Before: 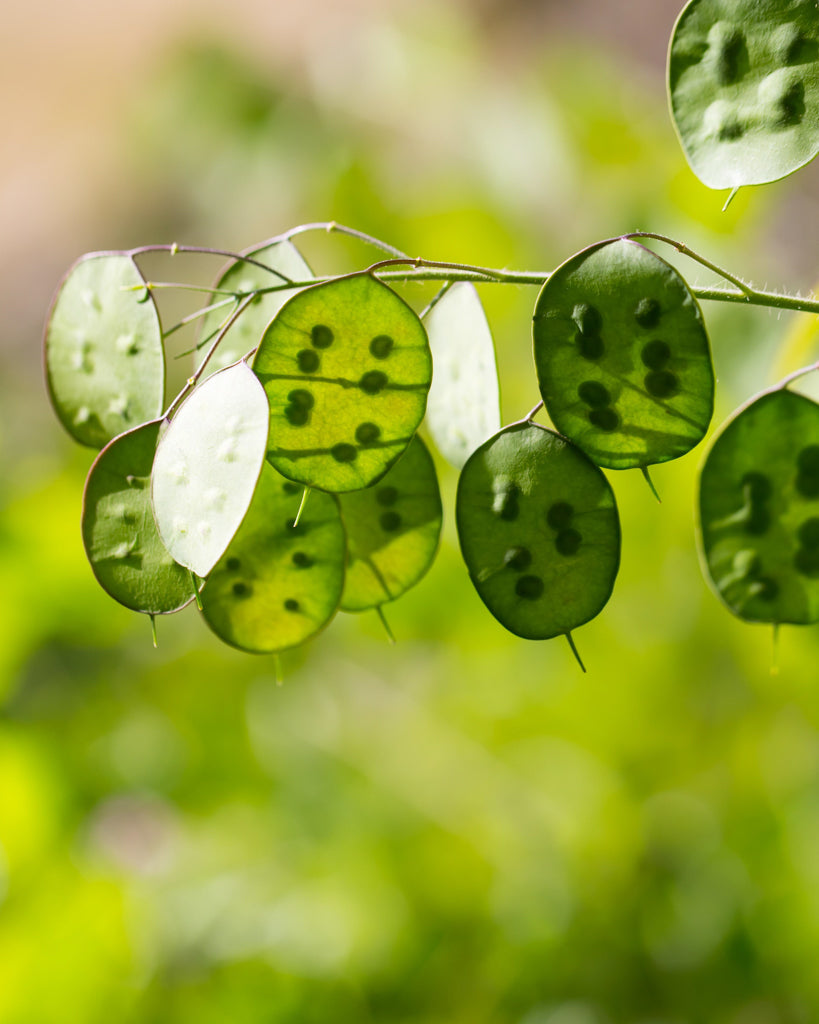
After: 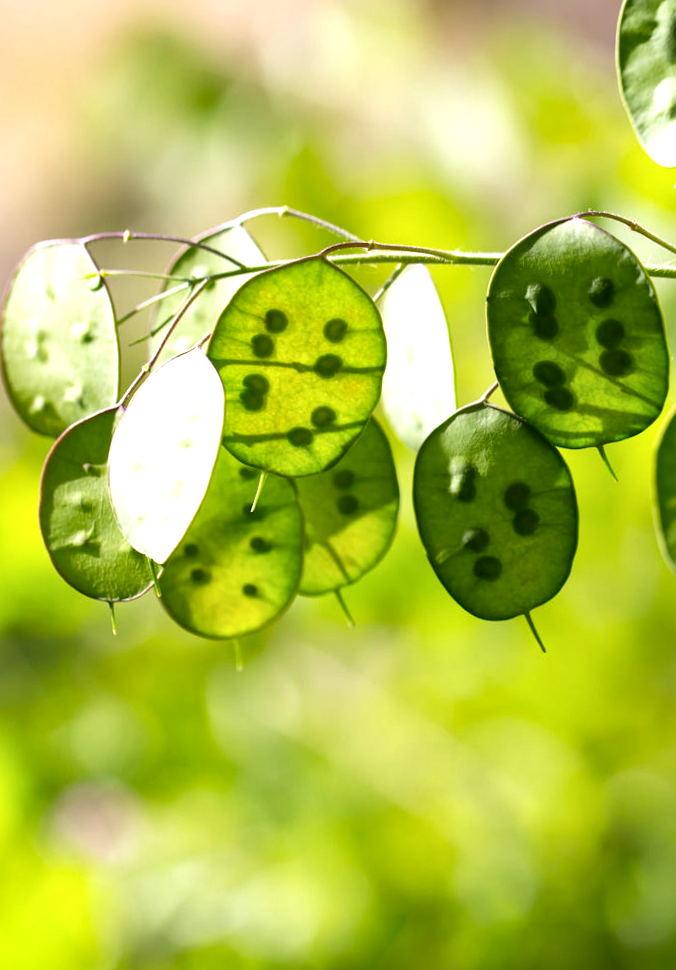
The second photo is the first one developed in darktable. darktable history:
local contrast: mode bilateral grid, contrast 20, coarseness 50, detail 132%, midtone range 0.2
exposure: black level correction 0.001, exposure 0.5 EV, compensate exposure bias true, compensate highlight preservation false
crop and rotate: angle 1°, left 4.281%, top 0.642%, right 11.383%, bottom 2.486%
